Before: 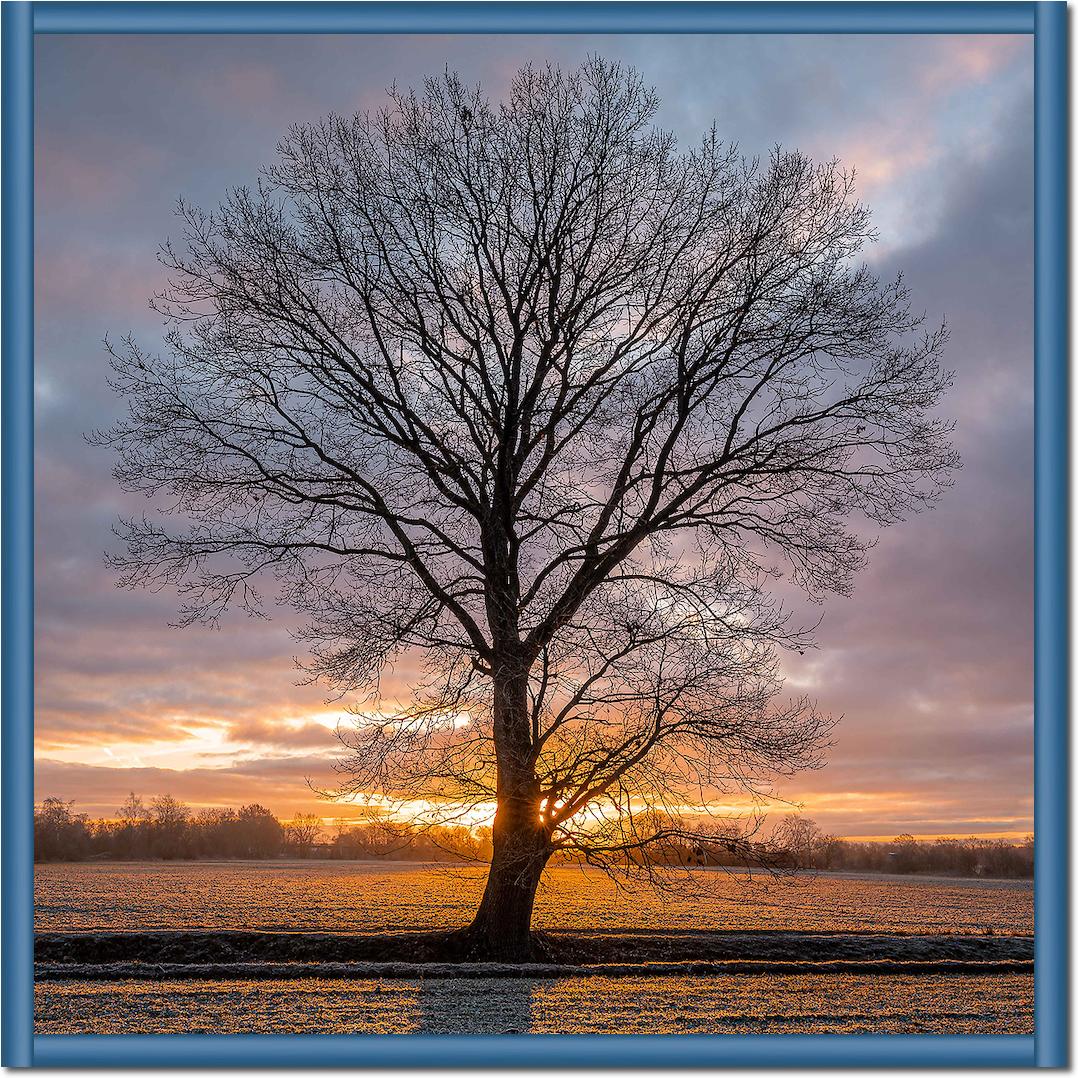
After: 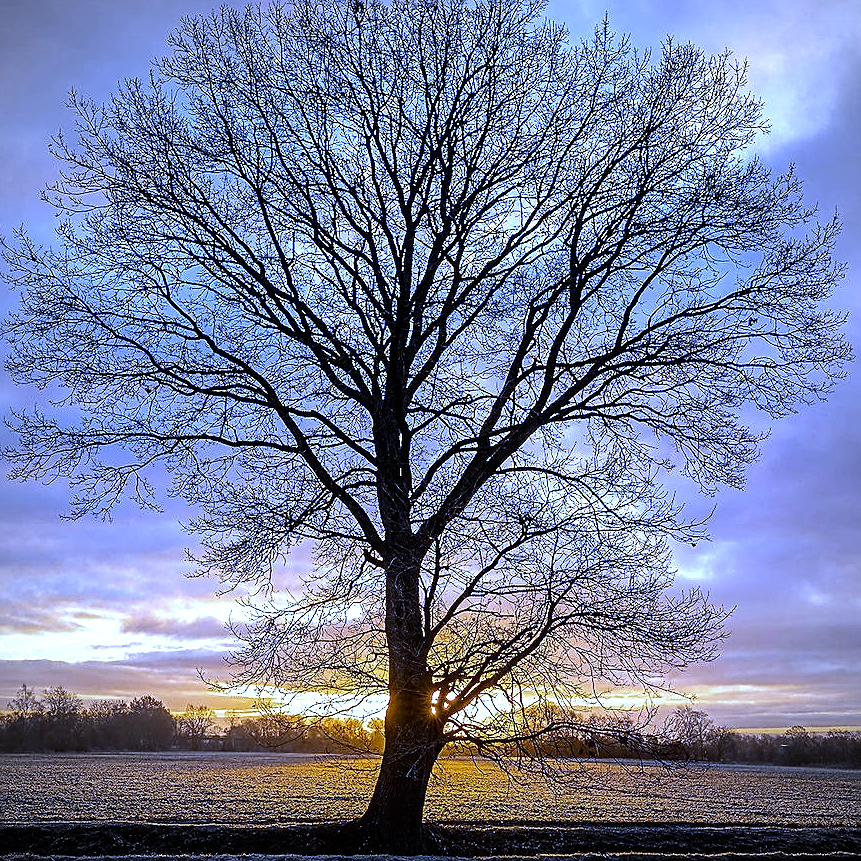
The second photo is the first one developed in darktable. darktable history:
white balance: red 0.766, blue 1.537
sharpen: on, module defaults
contrast brightness saturation: contrast 0.03, brightness -0.04
tone equalizer: -8 EV -0.75 EV, -7 EV -0.7 EV, -6 EV -0.6 EV, -5 EV -0.4 EV, -3 EV 0.4 EV, -2 EV 0.6 EV, -1 EV 0.7 EV, +0 EV 0.75 EV, edges refinement/feathering 500, mask exposure compensation -1.57 EV, preserve details no
vignetting: fall-off radius 60.92%
crop and rotate: left 10.071%, top 10.071%, right 10.02%, bottom 10.02%
